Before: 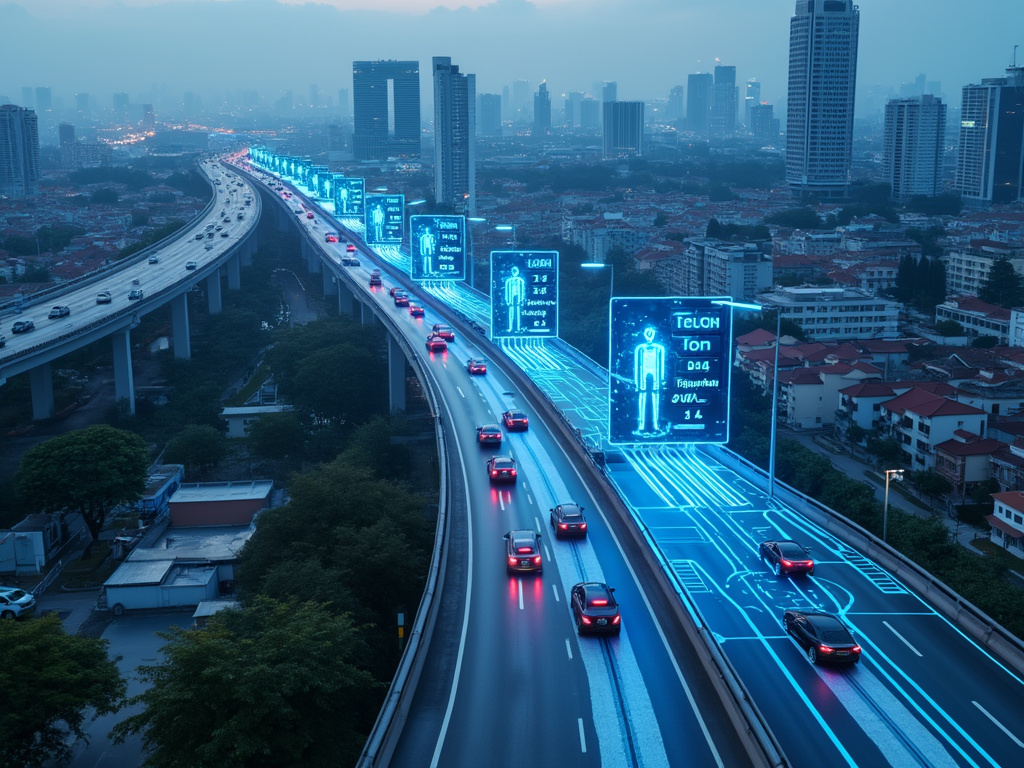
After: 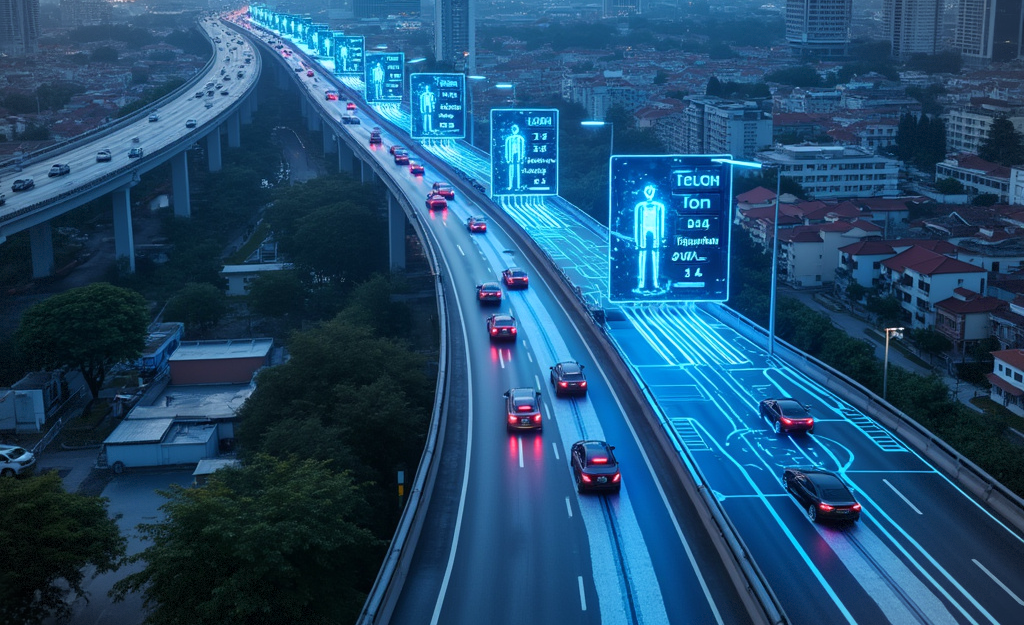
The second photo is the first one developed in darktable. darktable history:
white balance: red 1.009, blue 1.027
vignetting: fall-off start 91%, fall-off radius 39.39%, brightness -0.182, saturation -0.3, width/height ratio 1.219, shape 1.3, dithering 8-bit output, unbound false
crop and rotate: top 18.507%
